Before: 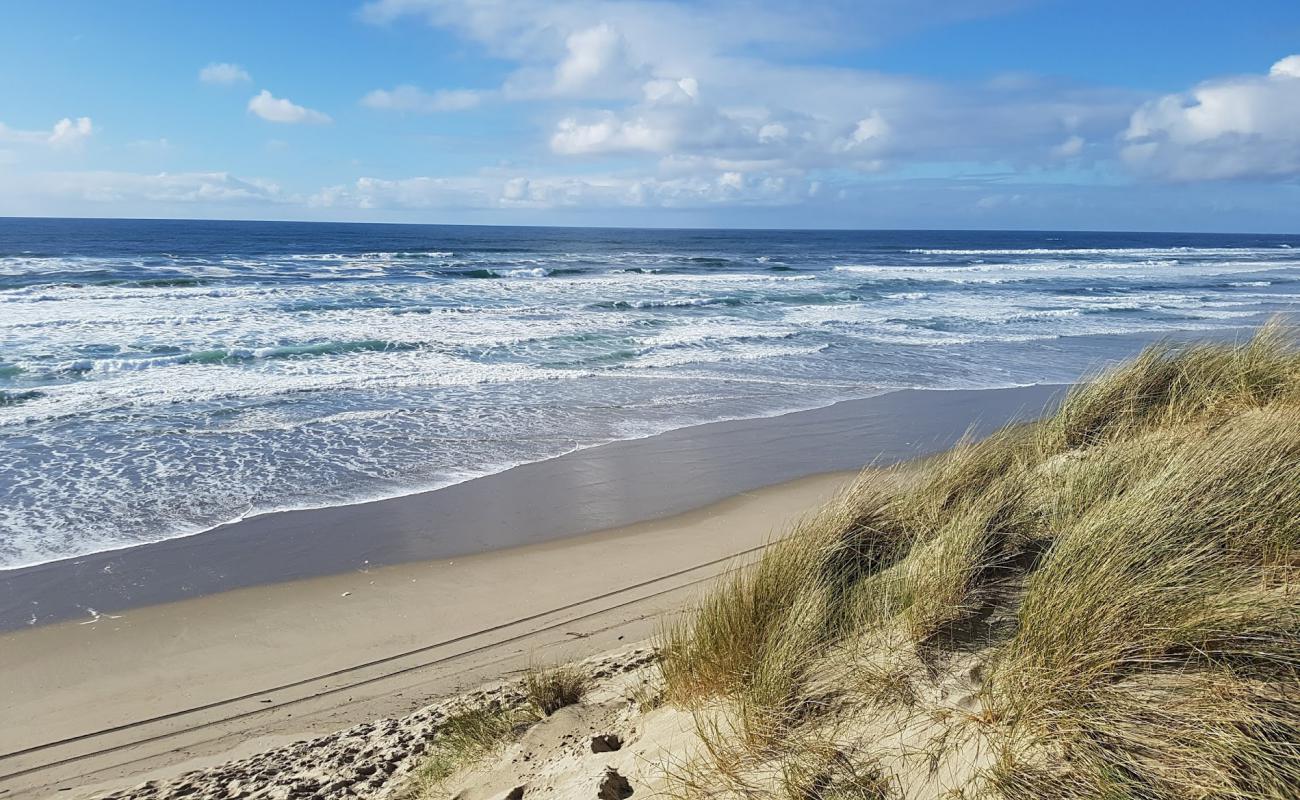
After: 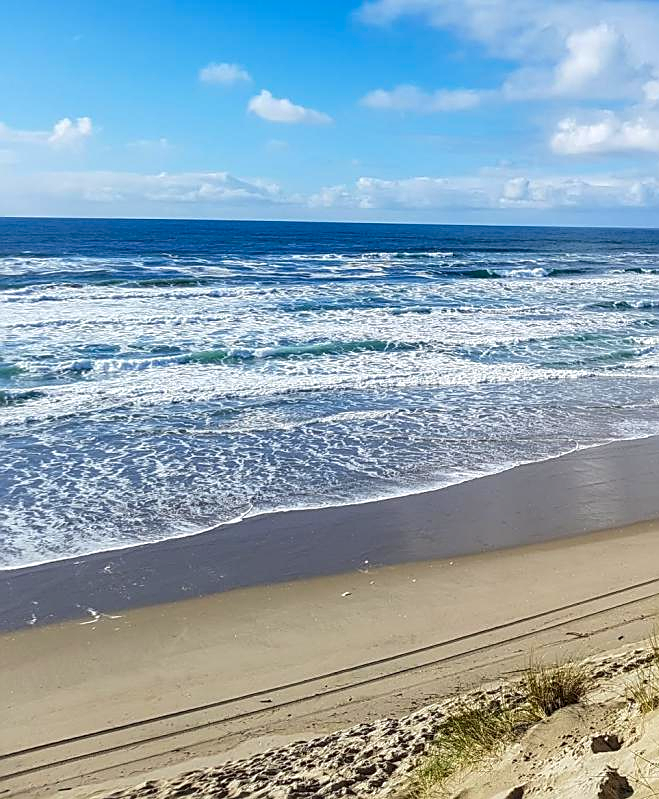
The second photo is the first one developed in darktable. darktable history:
color calibration: illuminant same as pipeline (D50), x 0.345, y 0.359, temperature 4985.9 K
local contrast: detail 130%
crop and rotate: left 0.056%, top 0%, right 49.236%
sharpen: on, module defaults
contrast brightness saturation: brightness -0.018, saturation 0.351
